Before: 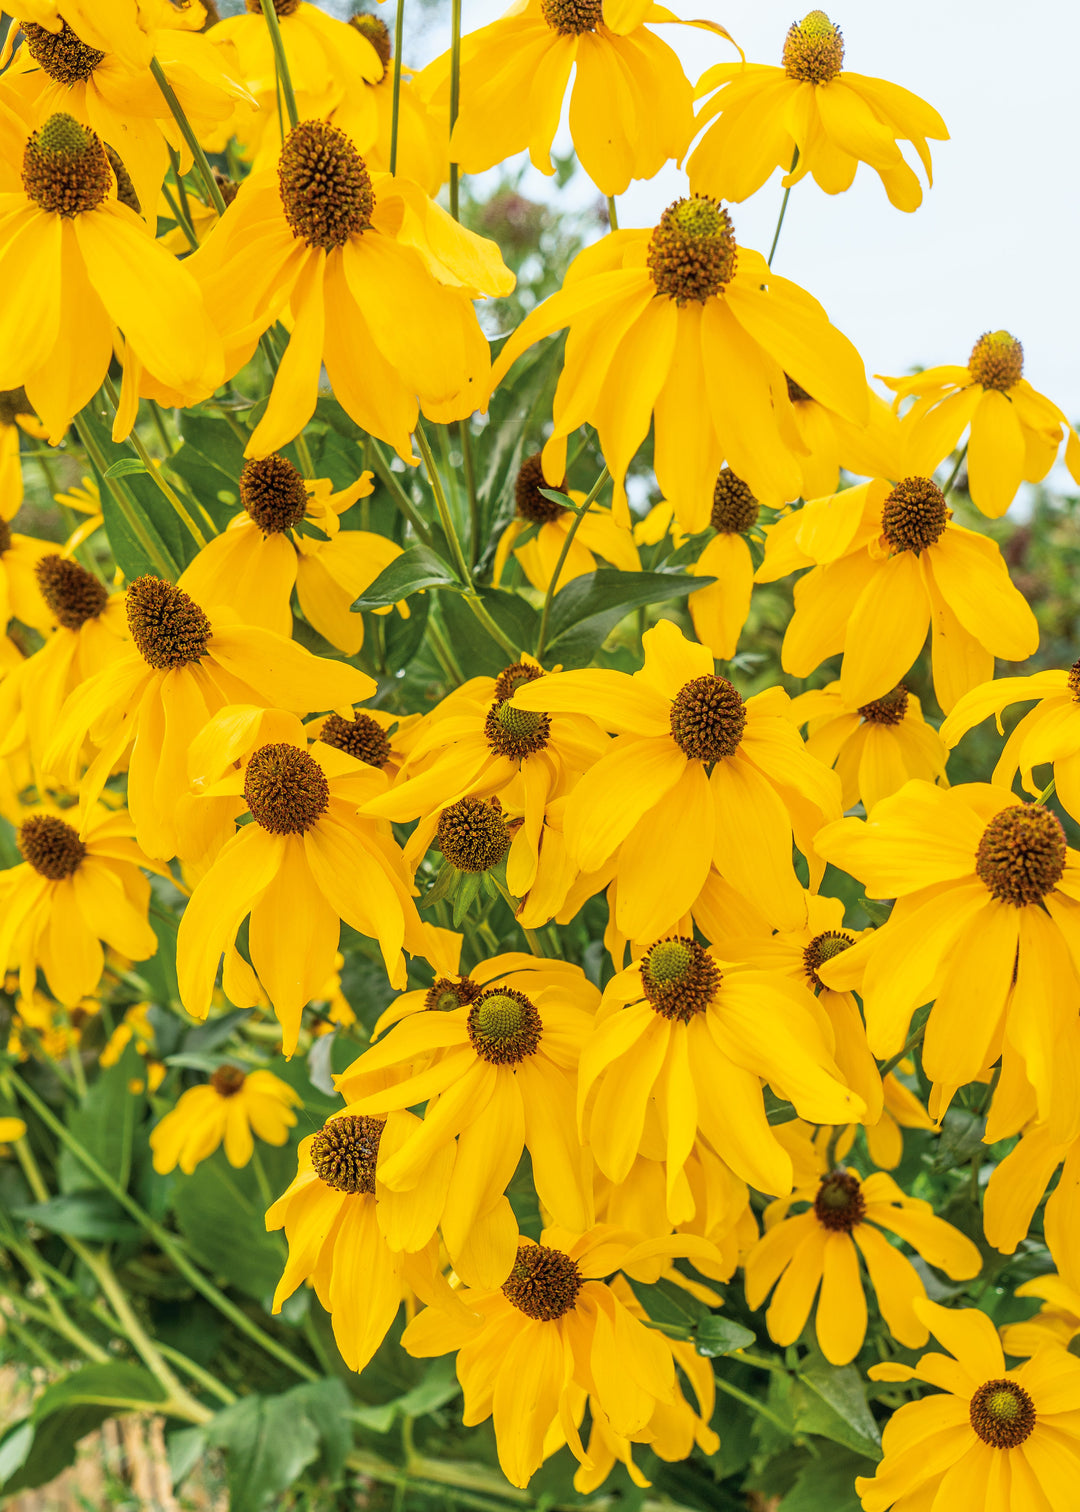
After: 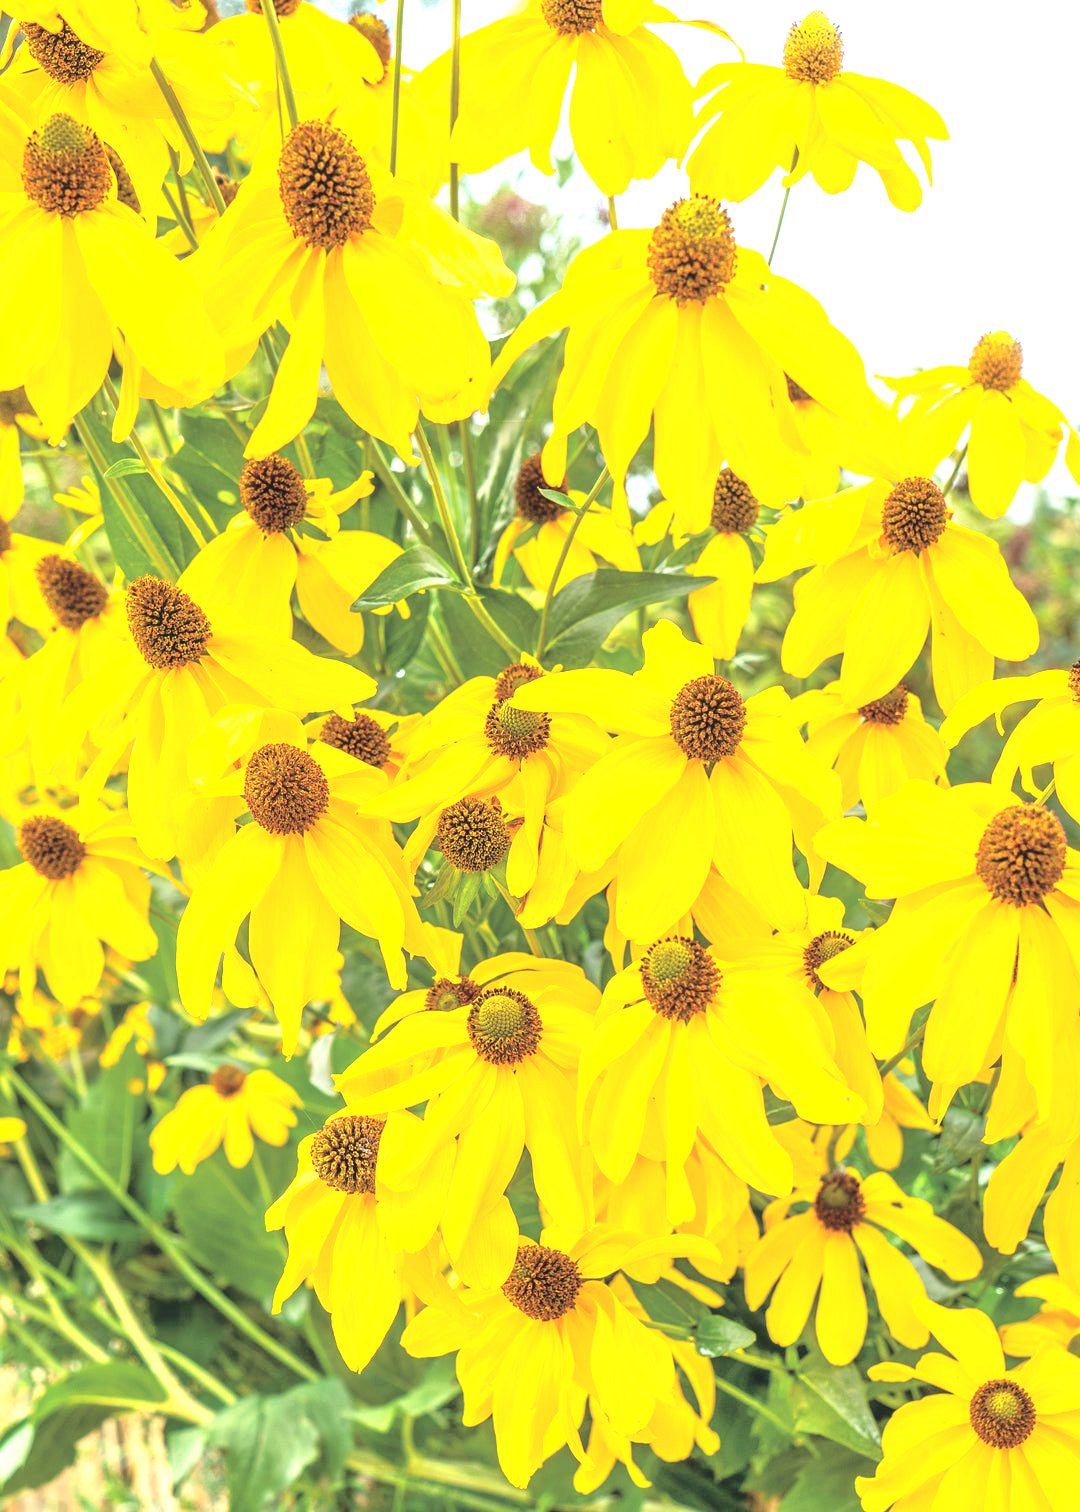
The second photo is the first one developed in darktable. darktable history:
exposure: black level correction -0.005, exposure 1.001 EV, compensate highlight preservation false
tone curve: curves: ch0 [(0, 0) (0.003, 0.003) (0.011, 0.014) (0.025, 0.027) (0.044, 0.044) (0.069, 0.064) (0.1, 0.108) (0.136, 0.153) (0.177, 0.208) (0.224, 0.275) (0.277, 0.349) (0.335, 0.422) (0.399, 0.492) (0.468, 0.557) (0.543, 0.617) (0.623, 0.682) (0.709, 0.745) (0.801, 0.826) (0.898, 0.916) (1, 1)], color space Lab, independent channels, preserve colors none
